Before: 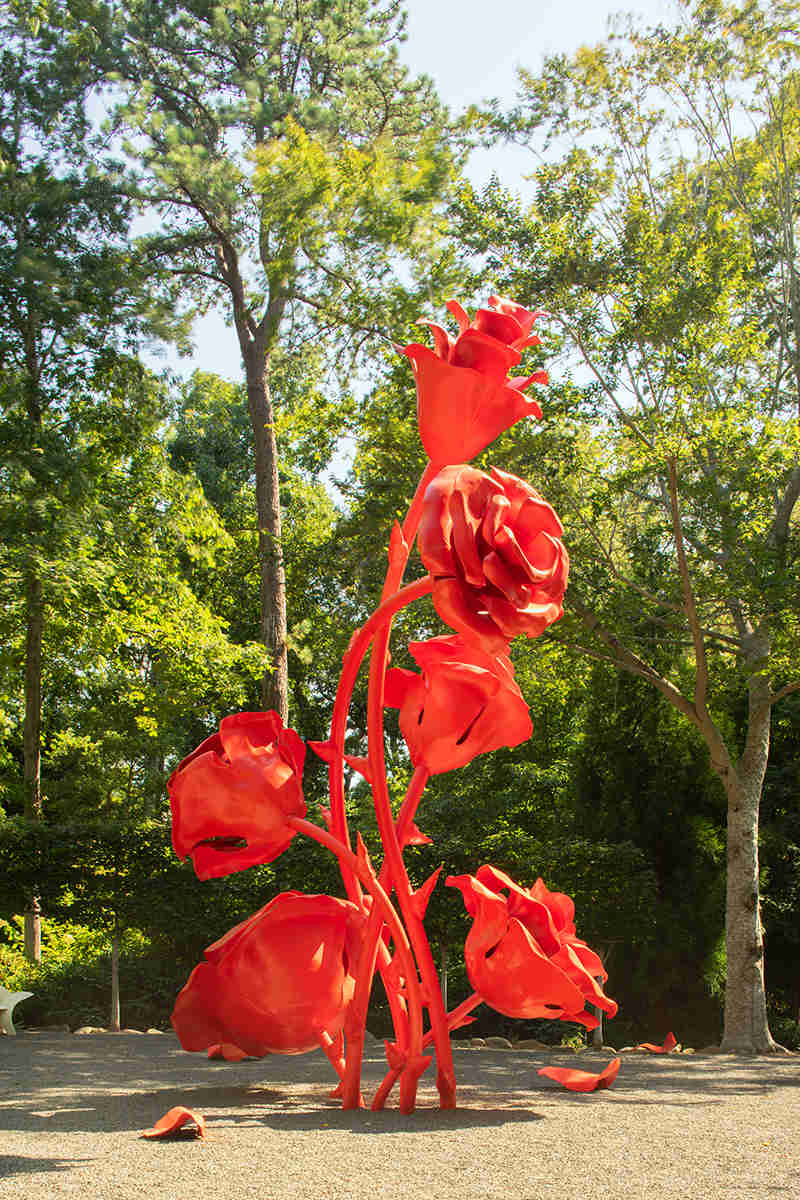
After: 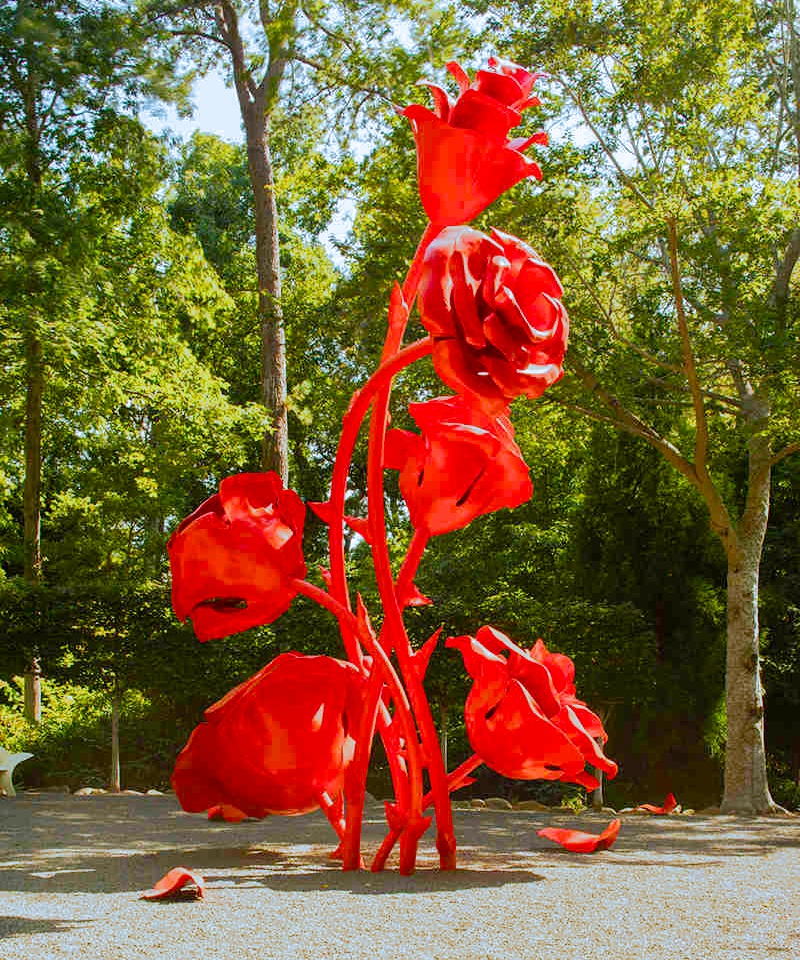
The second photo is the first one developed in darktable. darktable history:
split-toning: shadows › hue 351.18°, shadows › saturation 0.86, highlights › hue 218.82°, highlights › saturation 0.73, balance -19.167
crop and rotate: top 19.998%
color balance rgb: perceptual saturation grading › global saturation 35%, perceptual saturation grading › highlights -30%, perceptual saturation grading › shadows 35%, perceptual brilliance grading › global brilliance 3%, perceptual brilliance grading › highlights -3%, perceptual brilliance grading › shadows 3%
